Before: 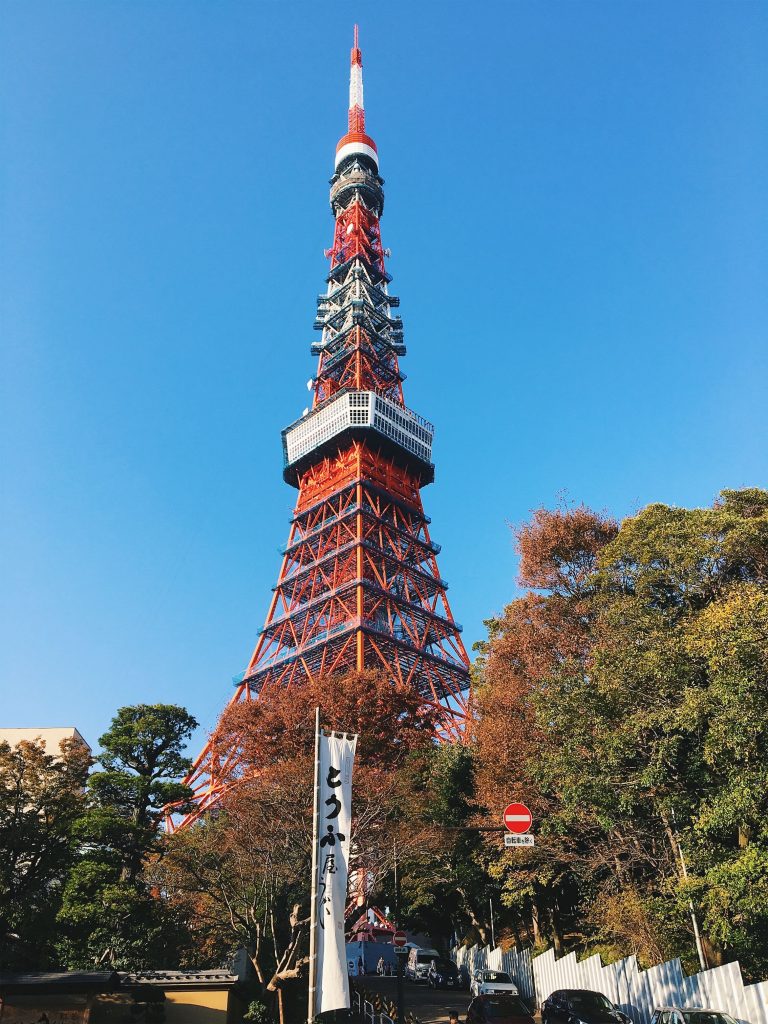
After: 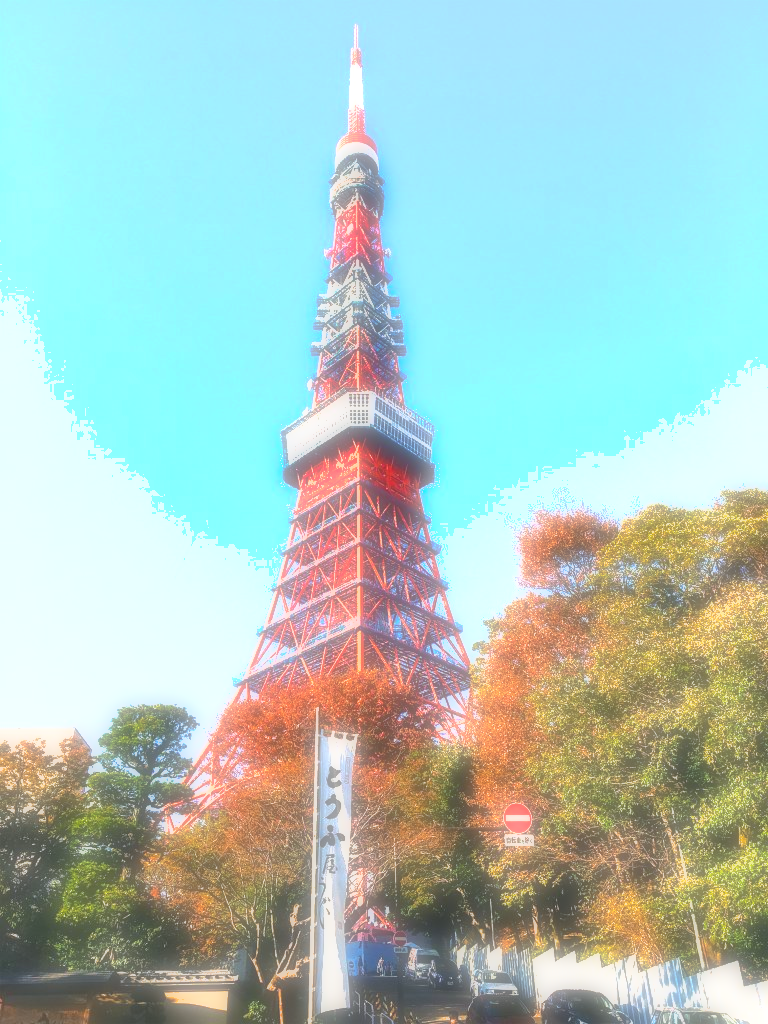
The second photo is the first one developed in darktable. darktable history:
color balance rgb: perceptual saturation grading › global saturation 25%, perceptual brilliance grading › mid-tones 10%, perceptual brilliance grading › shadows 15%, global vibrance 20%
local contrast: on, module defaults
shadows and highlights: on, module defaults
exposure: black level correction 0, exposure 1.45 EV, compensate exposure bias true, compensate highlight preservation false
soften: on, module defaults
